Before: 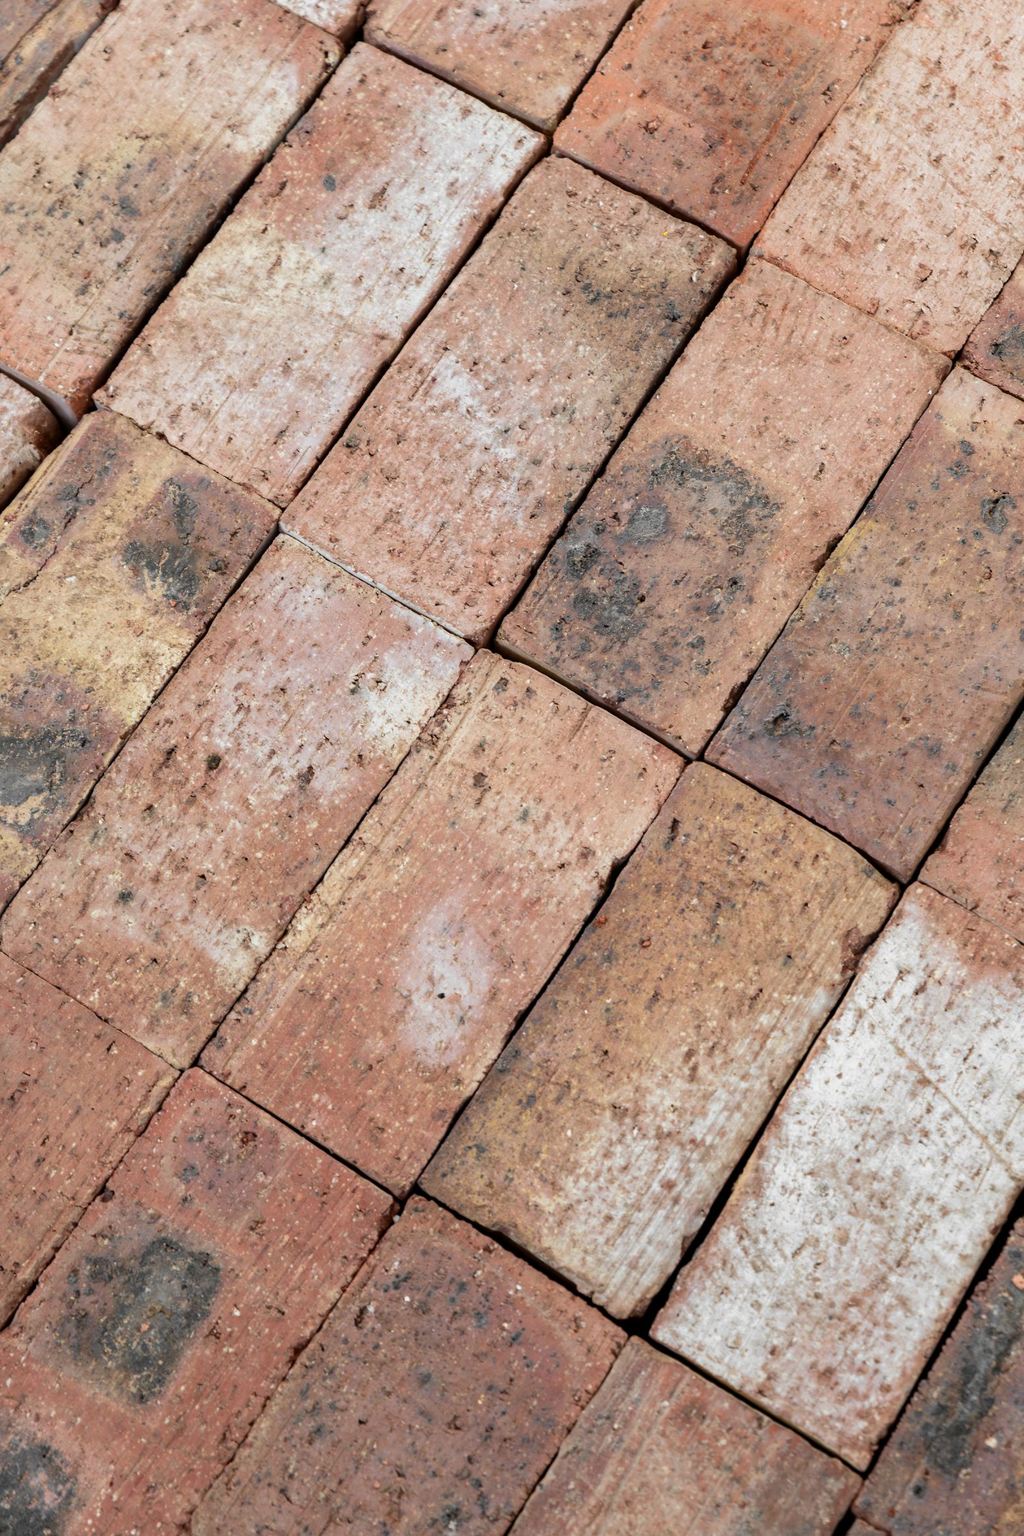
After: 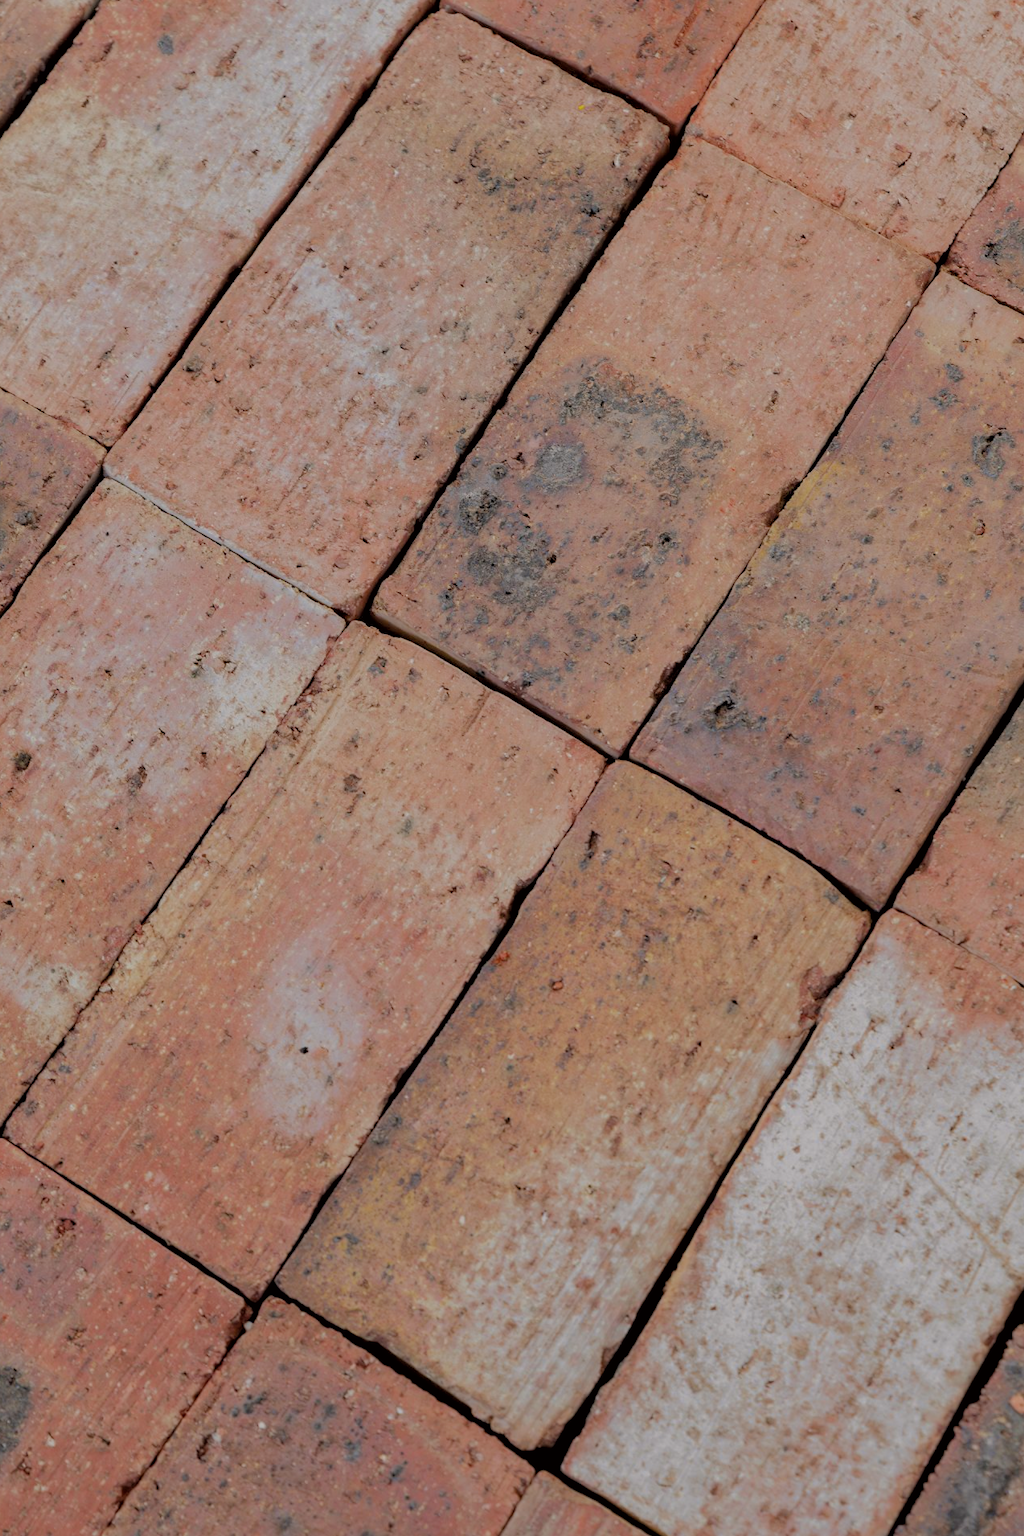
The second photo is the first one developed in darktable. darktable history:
tone equalizer: -8 EV 0.25 EV, -7 EV 0.417 EV, -6 EV 0.417 EV, -5 EV 0.25 EV, -3 EV -0.25 EV, -2 EV -0.417 EV, -1 EV -0.417 EV, +0 EV -0.25 EV, edges refinement/feathering 500, mask exposure compensation -1.57 EV, preserve details guided filter
tone curve: curves: ch0 [(0.013, 0) (0.061, 0.068) (0.239, 0.256) (0.502, 0.505) (0.683, 0.676) (0.761, 0.773) (0.858, 0.858) (0.987, 0.945)]; ch1 [(0, 0) (0.172, 0.123) (0.304, 0.267) (0.414, 0.395) (0.472, 0.473) (0.502, 0.508) (0.521, 0.528) (0.583, 0.595) (0.654, 0.673) (0.728, 0.761) (1, 1)]; ch2 [(0, 0) (0.411, 0.424) (0.485, 0.476) (0.502, 0.502) (0.553, 0.557) (0.57, 0.576) (1, 1)], color space Lab, independent channels, preserve colors none
filmic rgb: black relative exposure -8.79 EV, white relative exposure 4.98 EV, threshold 3 EV, target black luminance 0%, hardness 3.77, latitude 66.33%, contrast 0.822, shadows ↔ highlights balance 20%, color science v5 (2021), contrast in shadows safe, contrast in highlights safe, enable highlight reconstruction true
crop: left 19.159%, top 9.58%, bottom 9.58%
